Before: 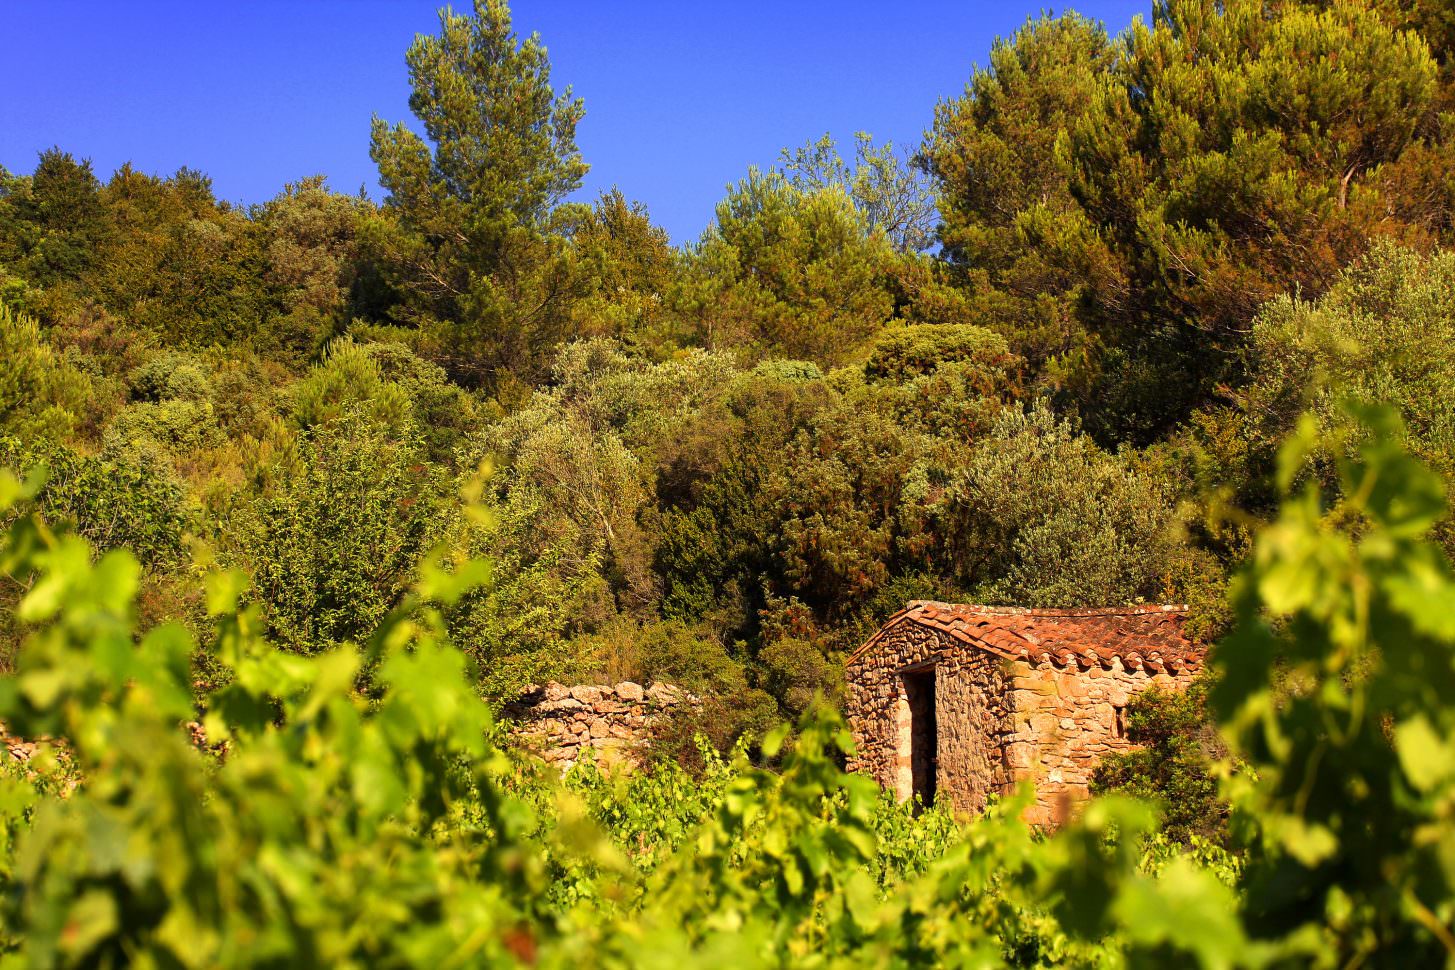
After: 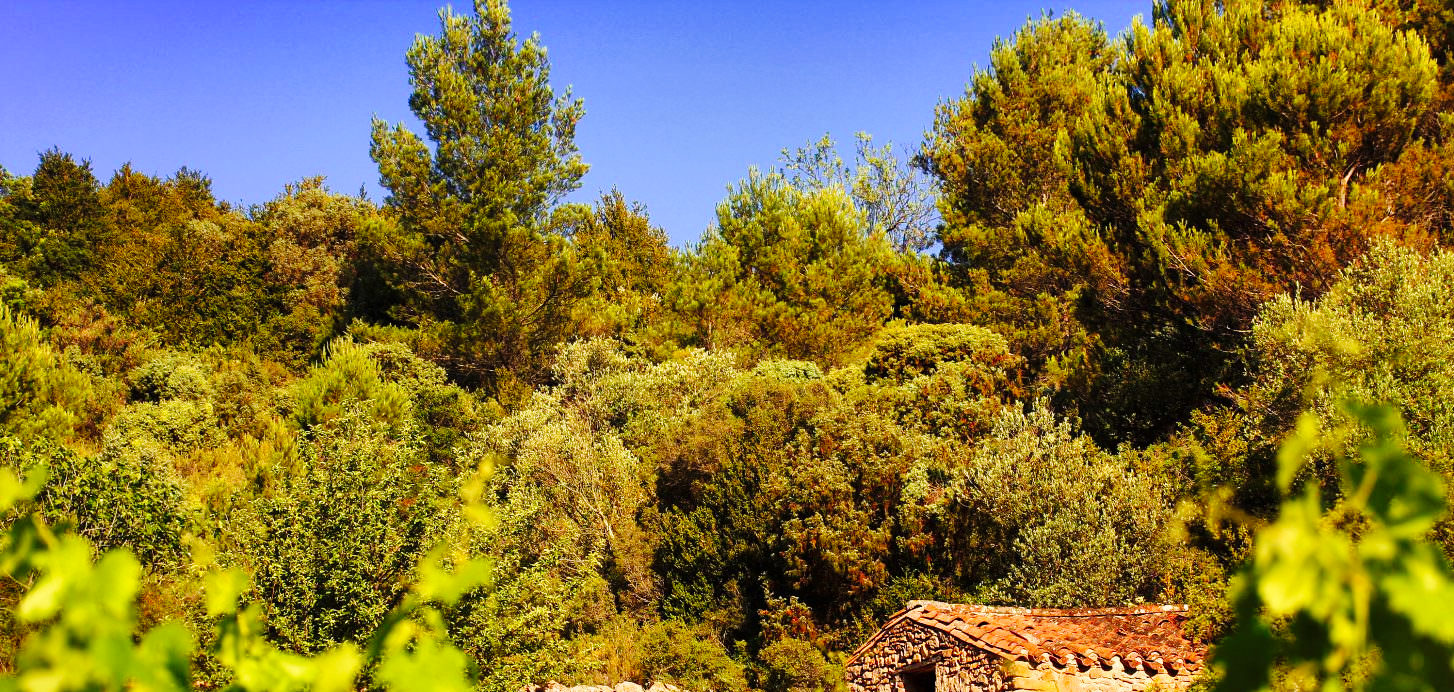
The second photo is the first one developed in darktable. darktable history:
white balance: red 1.004, blue 1.024
crop: bottom 28.576%
shadows and highlights: radius 108.52, shadows 44.07, highlights -67.8, low approximation 0.01, soften with gaussian
base curve: curves: ch0 [(0, 0) (0.036, 0.025) (0.121, 0.166) (0.206, 0.329) (0.605, 0.79) (1, 1)], preserve colors none
